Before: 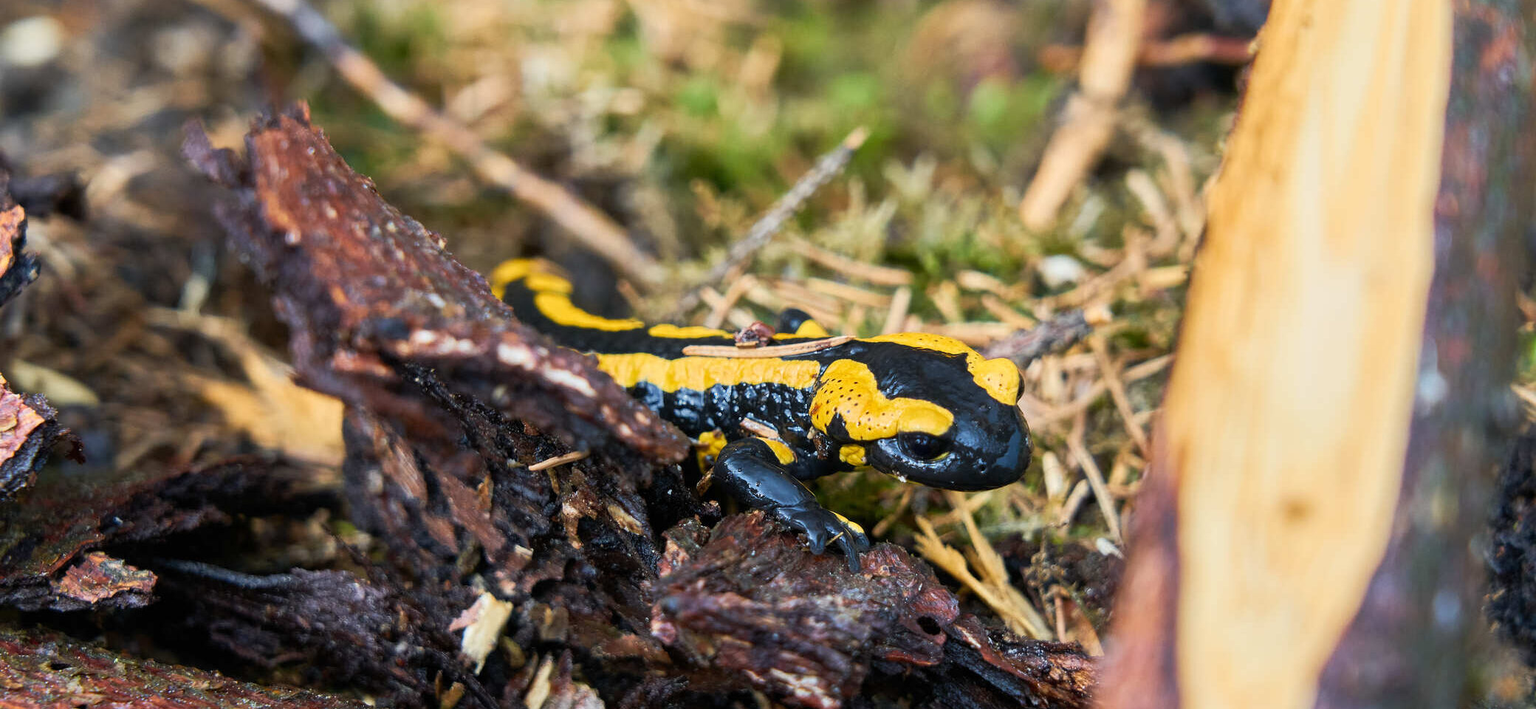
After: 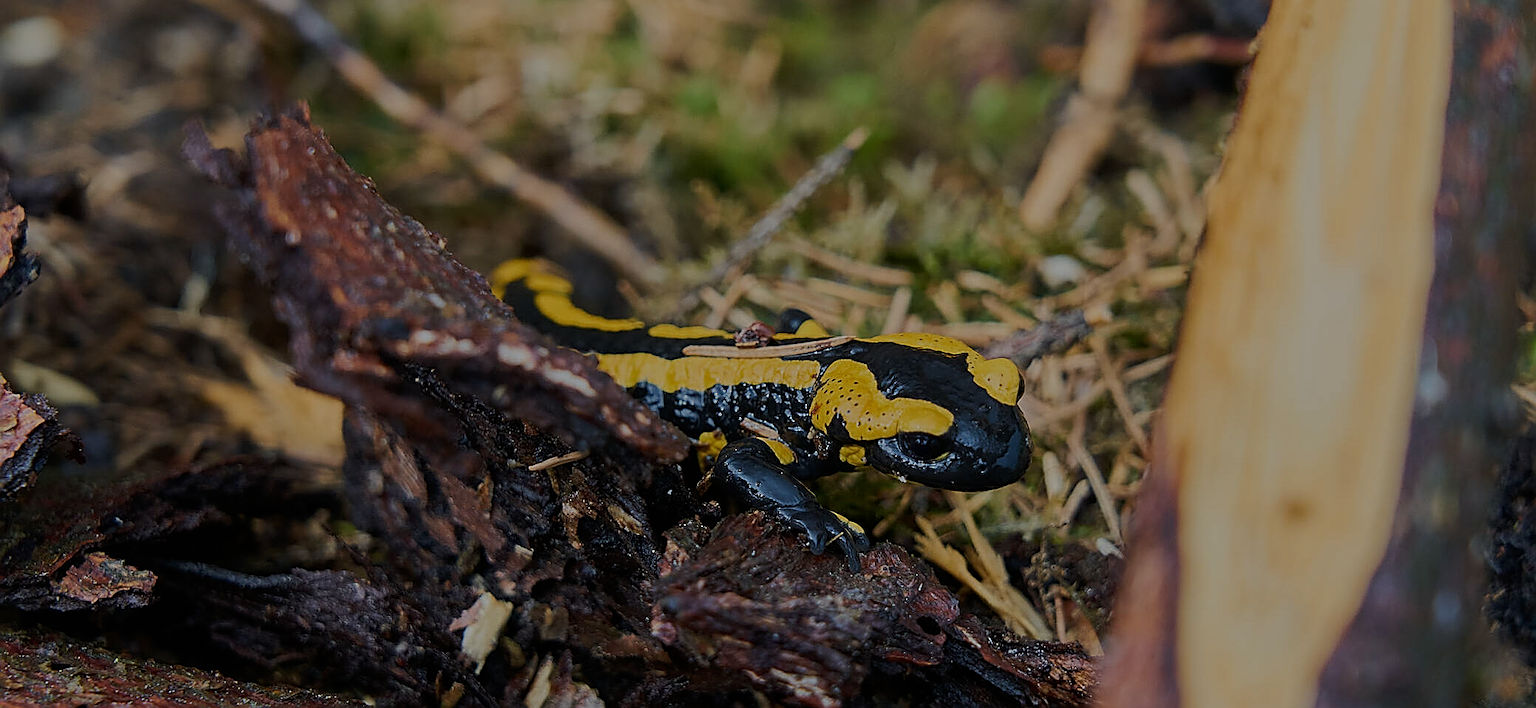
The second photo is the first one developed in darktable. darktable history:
sharpen: radius 1.685, amount 1.294
exposure: exposure -1.468 EV, compensate highlight preservation false
